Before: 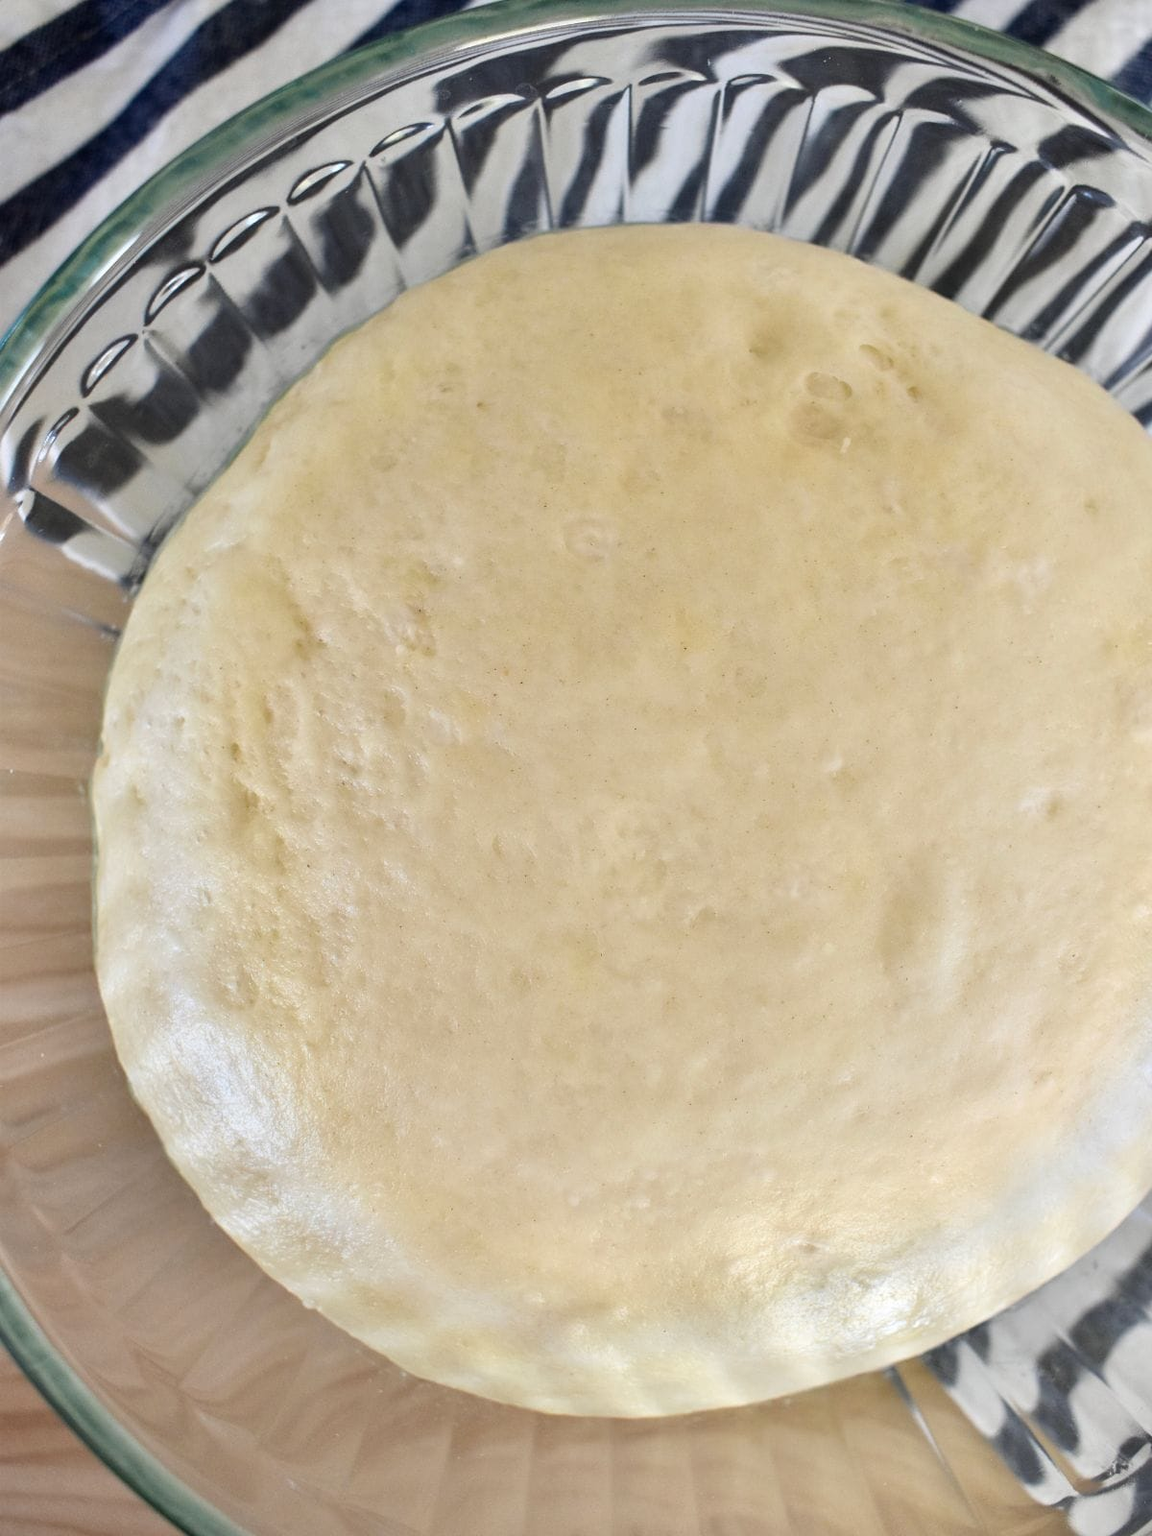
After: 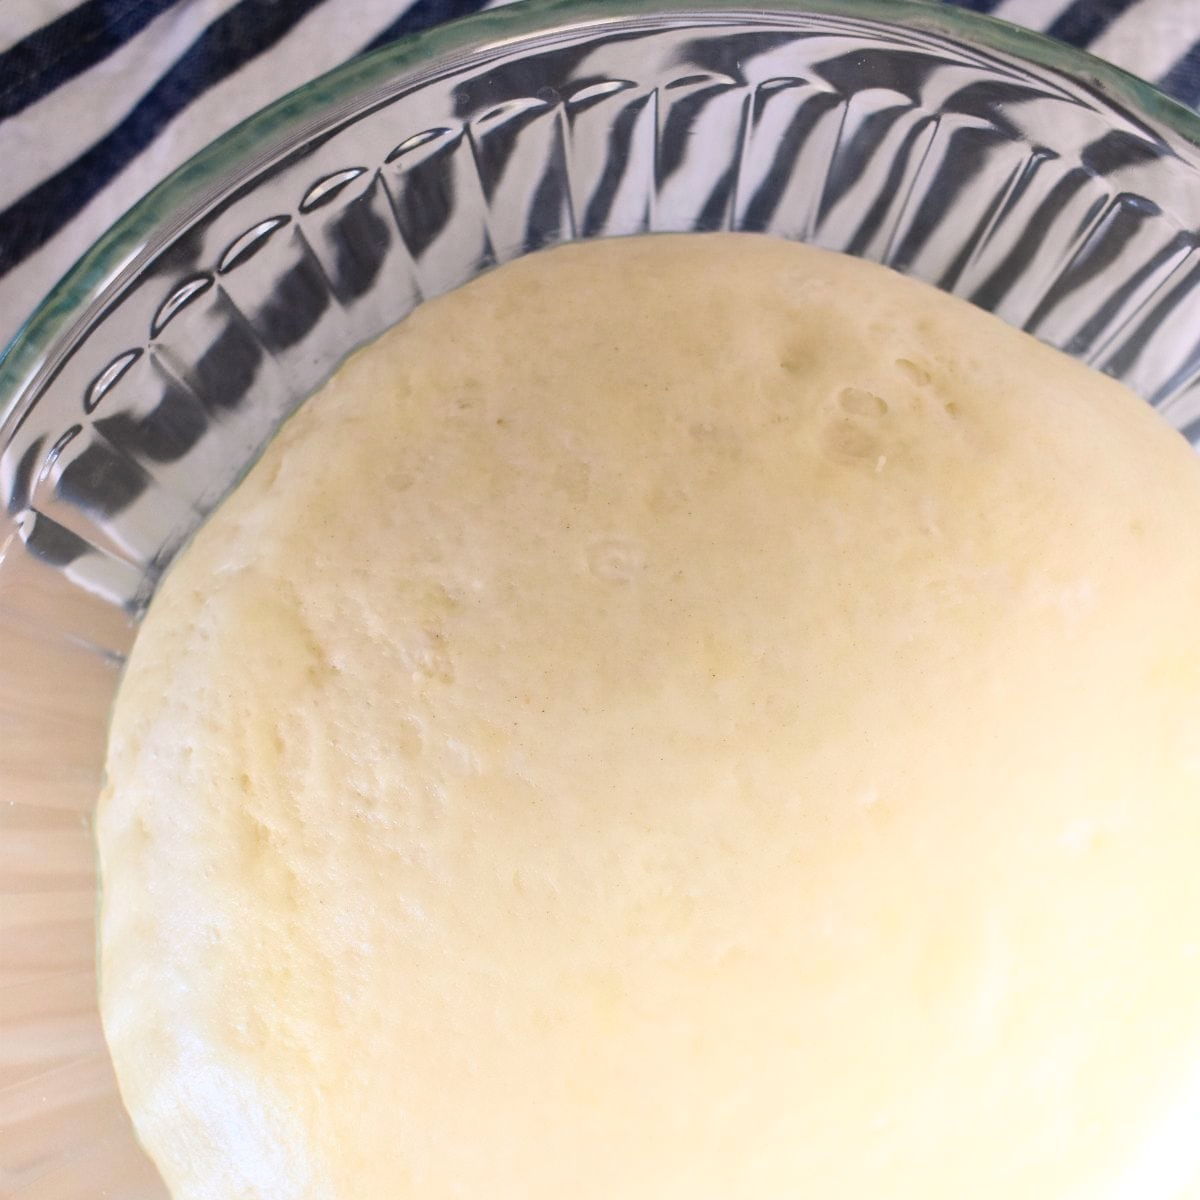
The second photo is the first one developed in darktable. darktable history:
graduated density: density 0.38 EV, hardness 21%, rotation -6.11°, saturation 32%
white balance: red 1.004, blue 1.024
bloom: size 38%, threshold 95%, strength 30%
crop: bottom 24.967%
